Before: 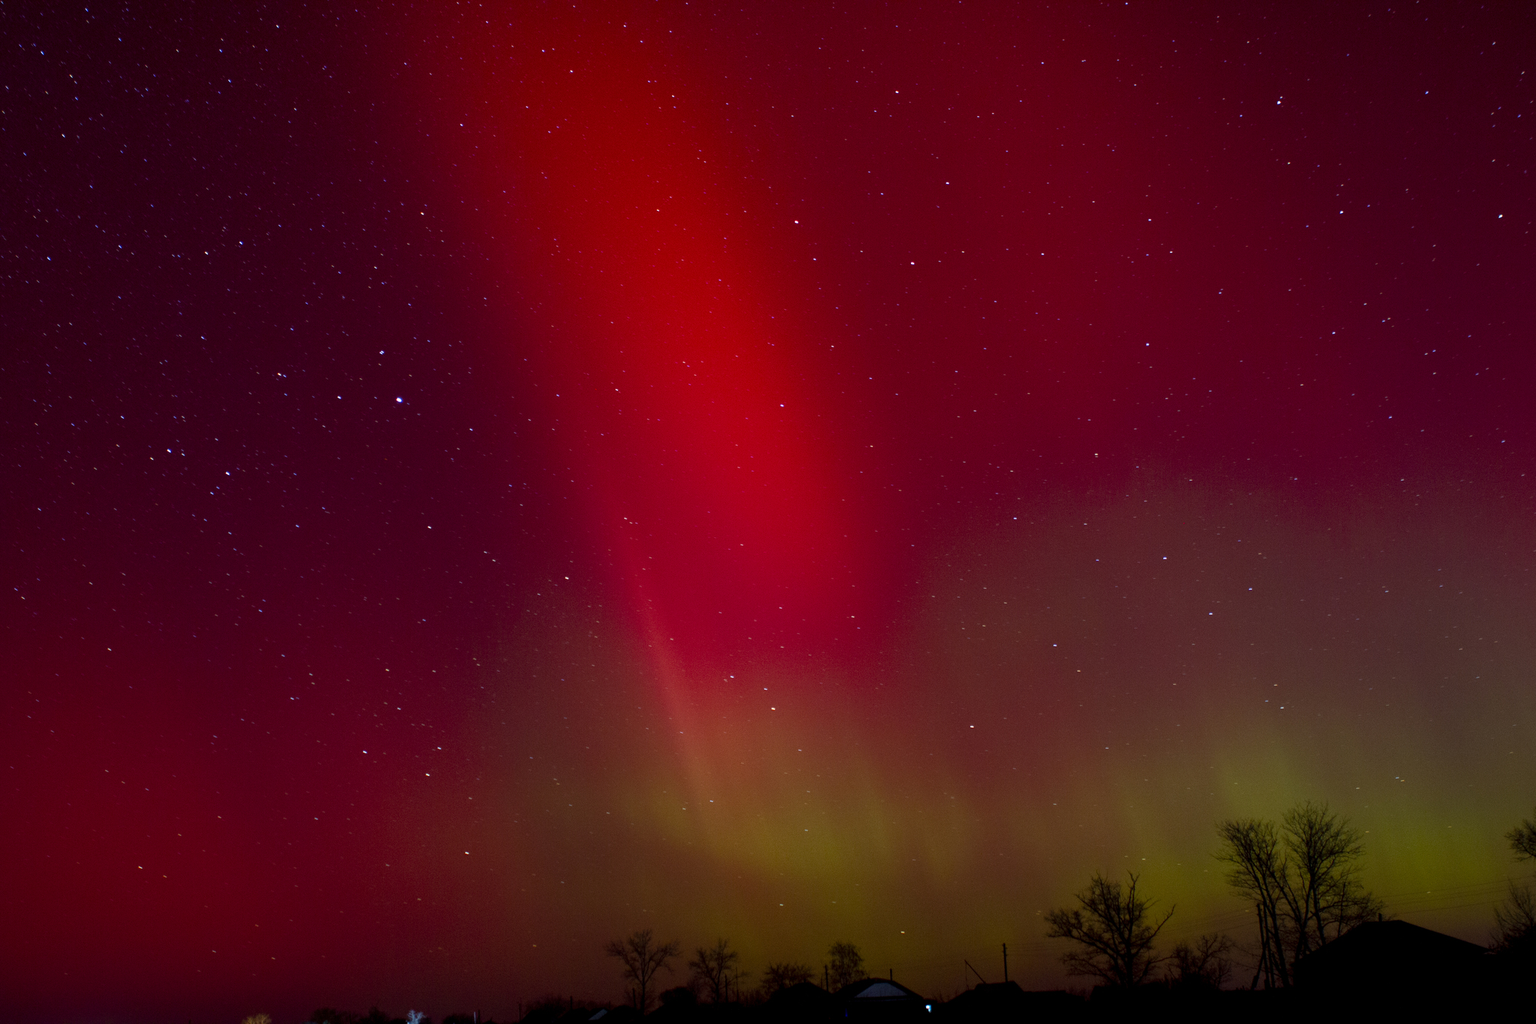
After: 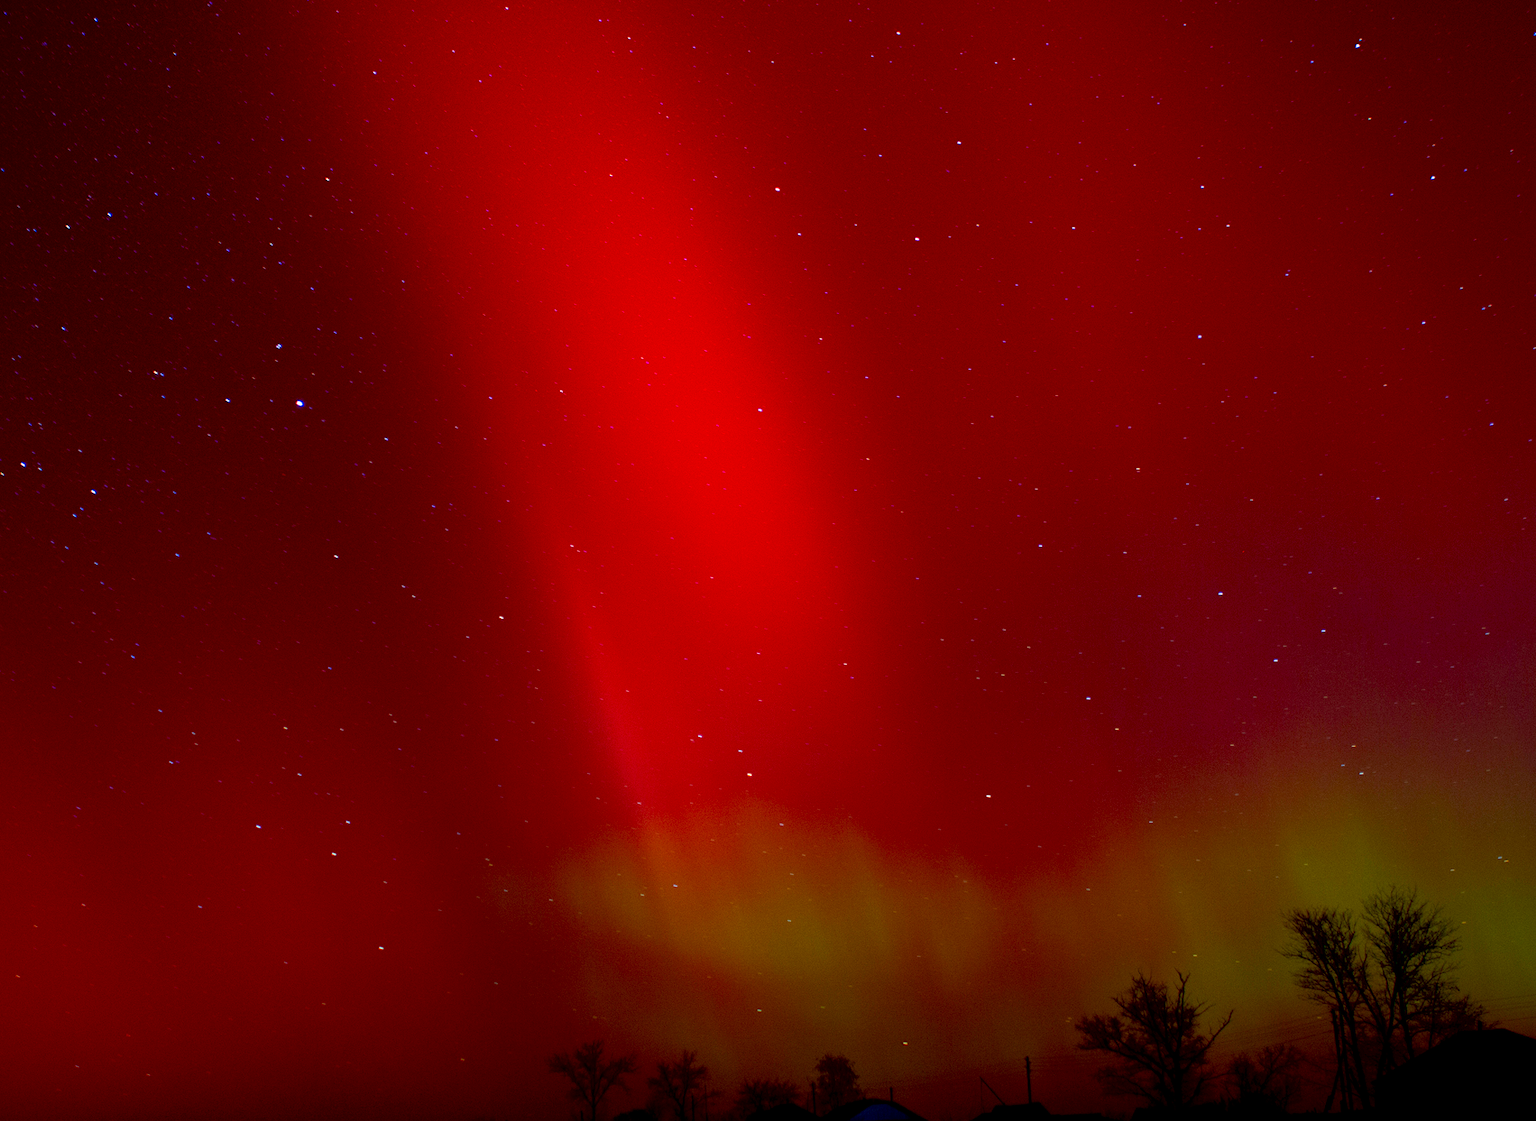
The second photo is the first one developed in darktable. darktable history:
contrast brightness saturation: brightness -0.028, saturation 0.343
crop: left 9.785%, top 6.334%, right 7.037%, bottom 2.551%
exposure: black level correction 0.009, compensate exposure bias true, compensate highlight preservation false
